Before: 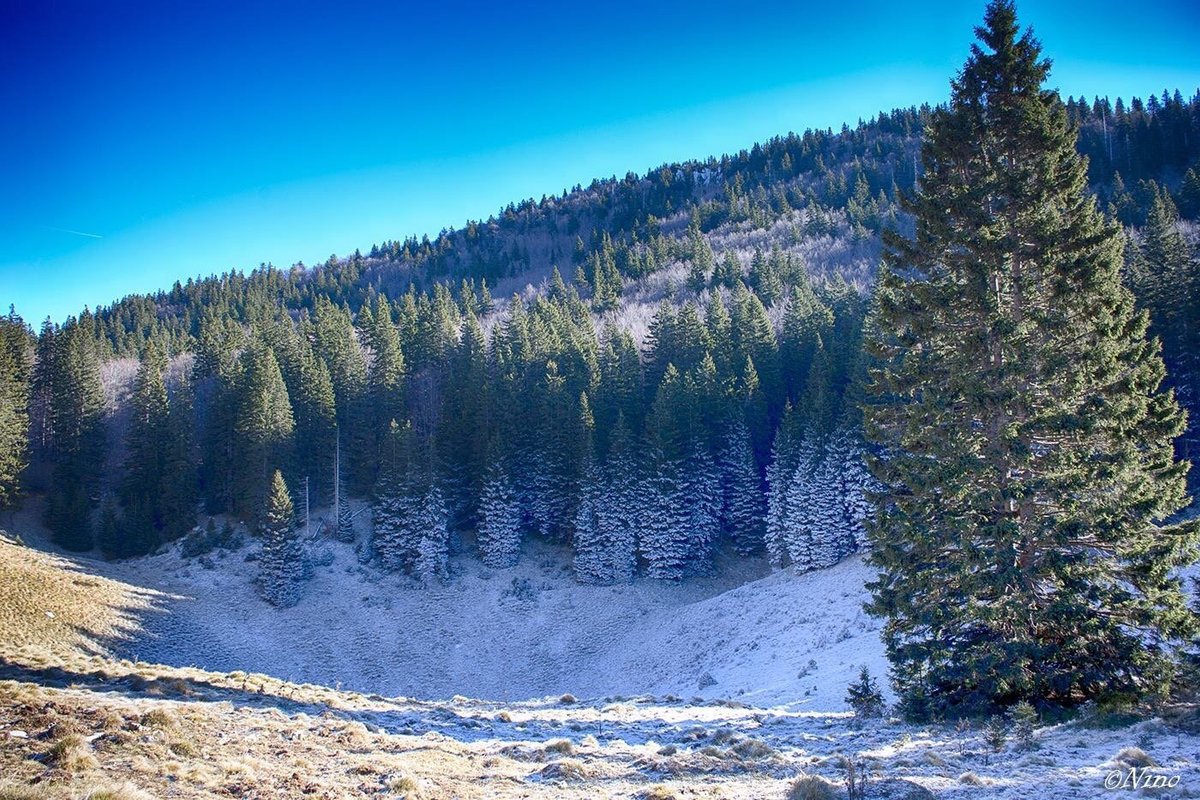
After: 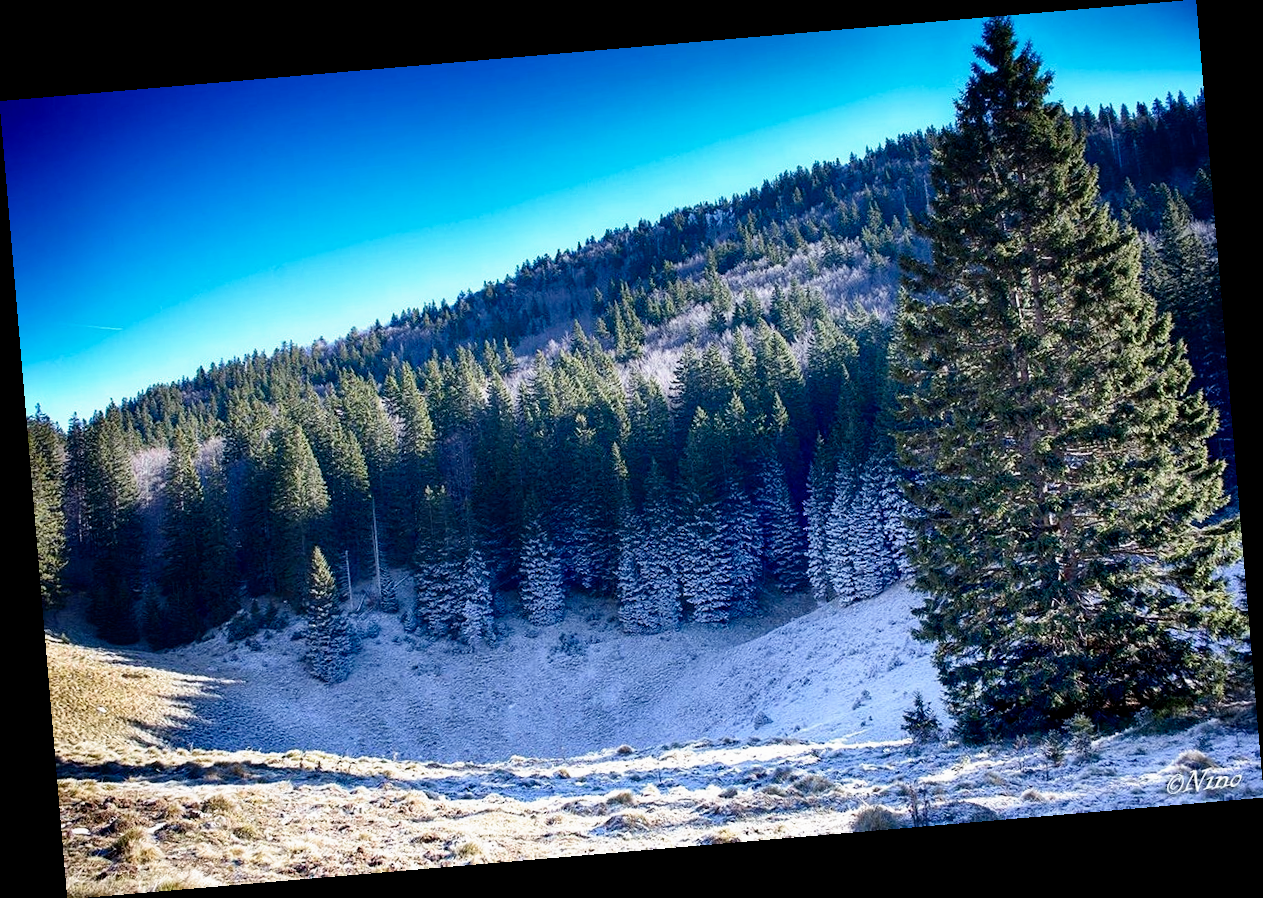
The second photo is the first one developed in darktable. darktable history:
rotate and perspective: rotation -4.86°, automatic cropping off
filmic rgb: black relative exposure -8.7 EV, white relative exposure 2.7 EV, threshold 3 EV, target black luminance 0%, hardness 6.25, latitude 75%, contrast 1.325, highlights saturation mix -5%, preserve chrominance no, color science v5 (2021), iterations of high-quality reconstruction 0, enable highlight reconstruction true
